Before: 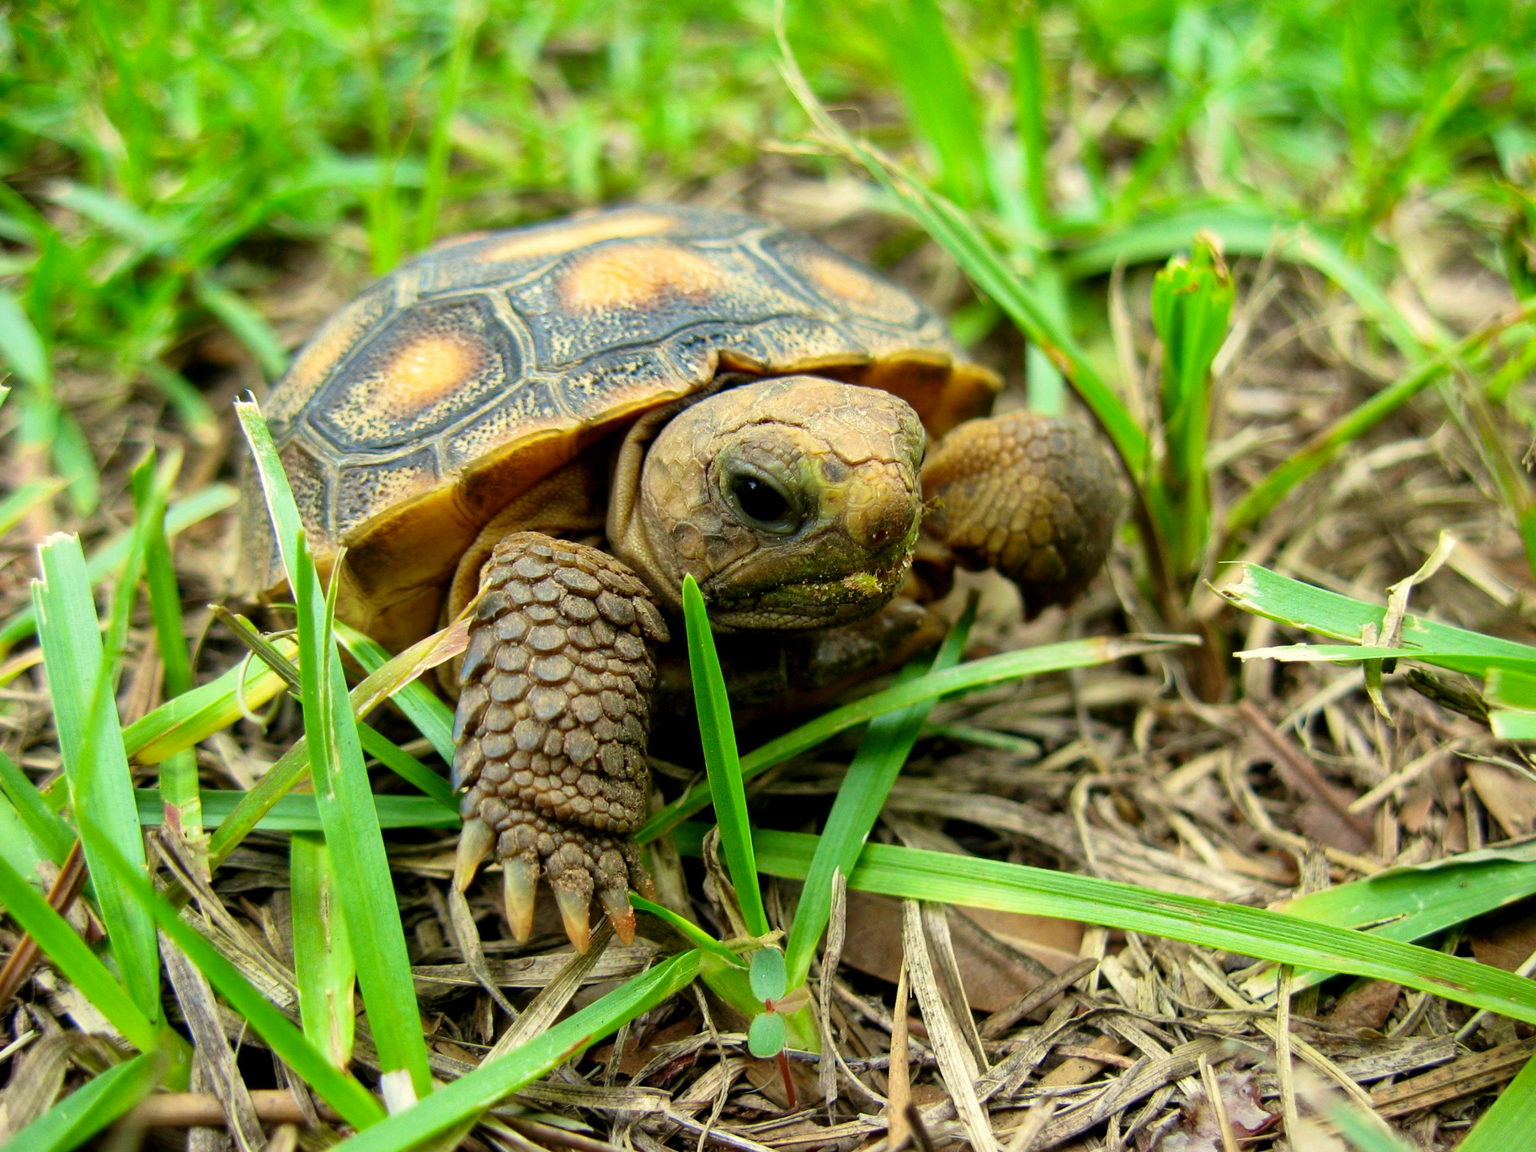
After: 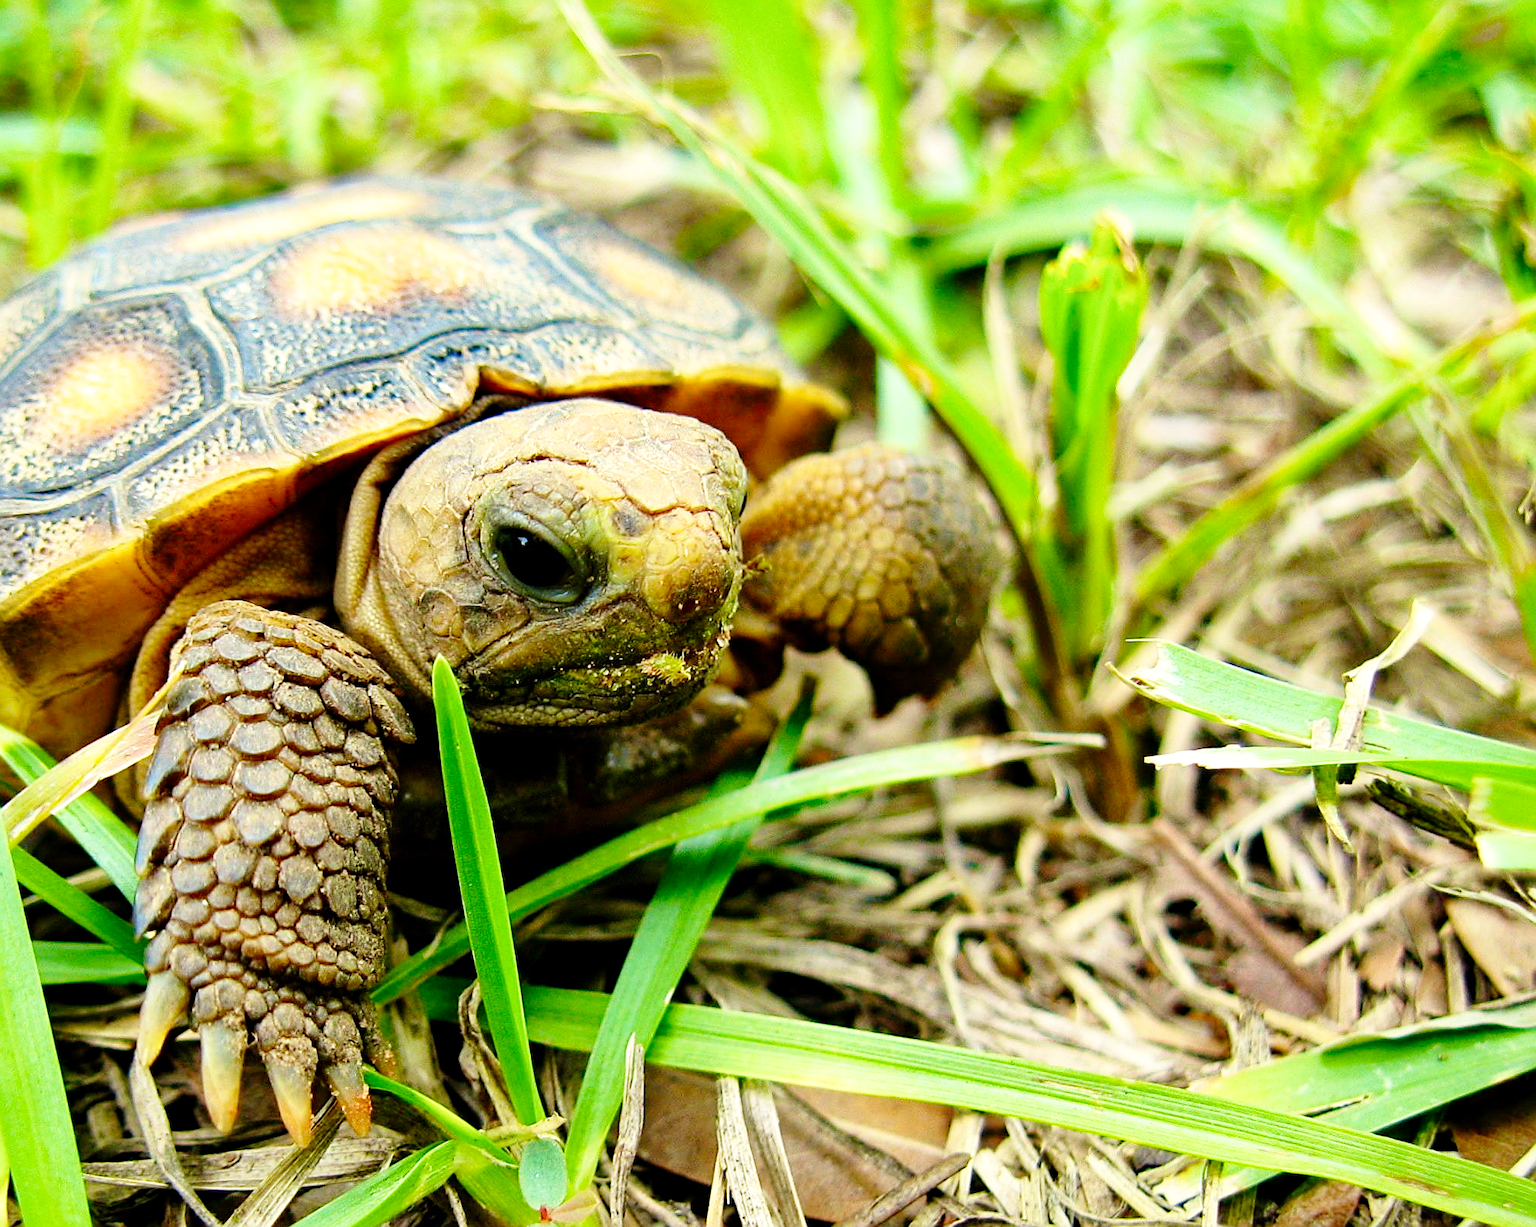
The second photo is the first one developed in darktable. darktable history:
crop: left 22.718%, top 5.914%, bottom 11.723%
base curve: curves: ch0 [(0, 0) (0.008, 0.007) (0.022, 0.029) (0.048, 0.089) (0.092, 0.197) (0.191, 0.399) (0.275, 0.534) (0.357, 0.65) (0.477, 0.78) (0.542, 0.833) (0.799, 0.973) (1, 1)], preserve colors none
haze removal: compatibility mode true, adaptive false
sharpen: on, module defaults
